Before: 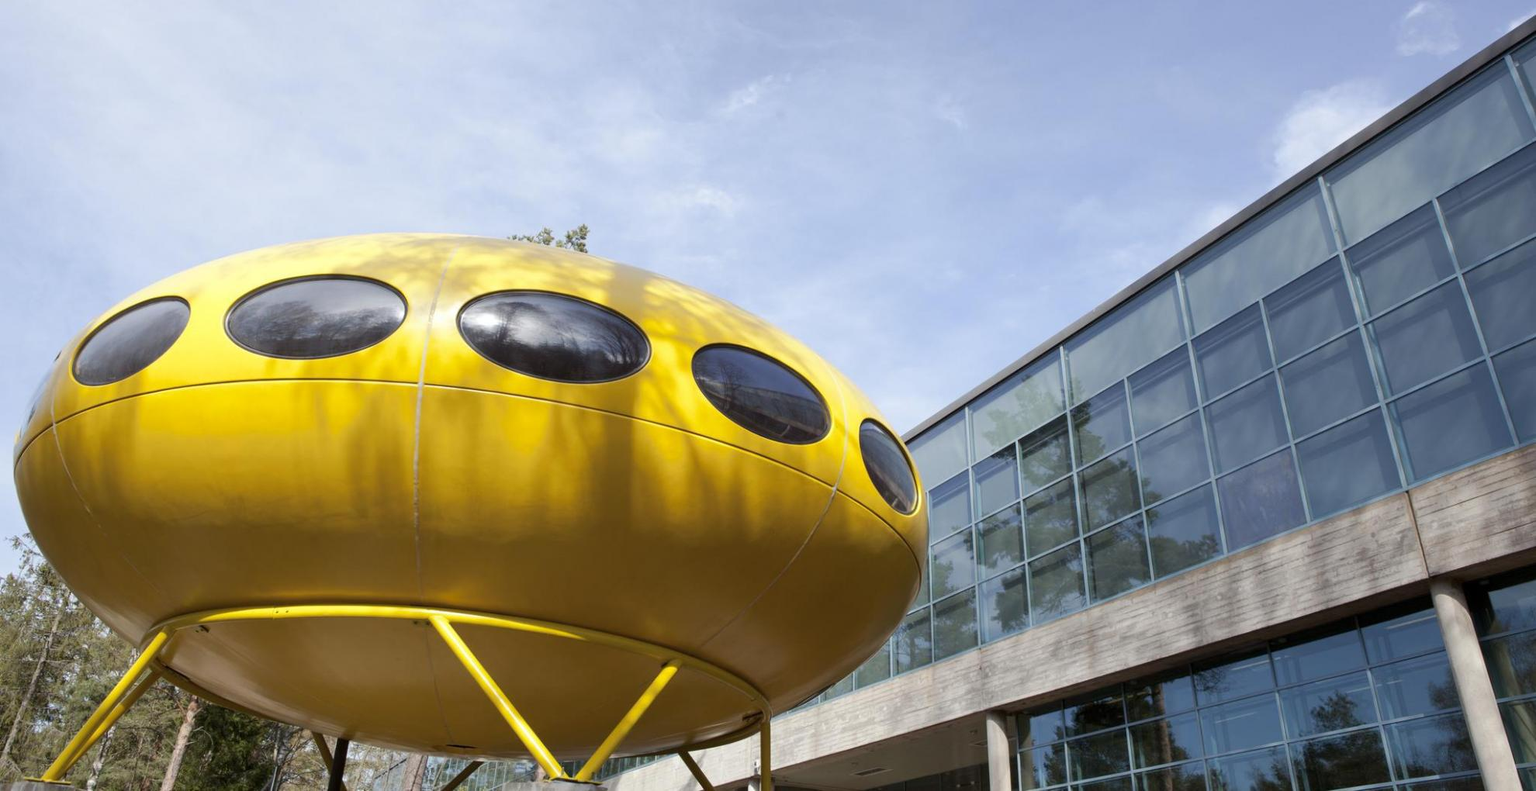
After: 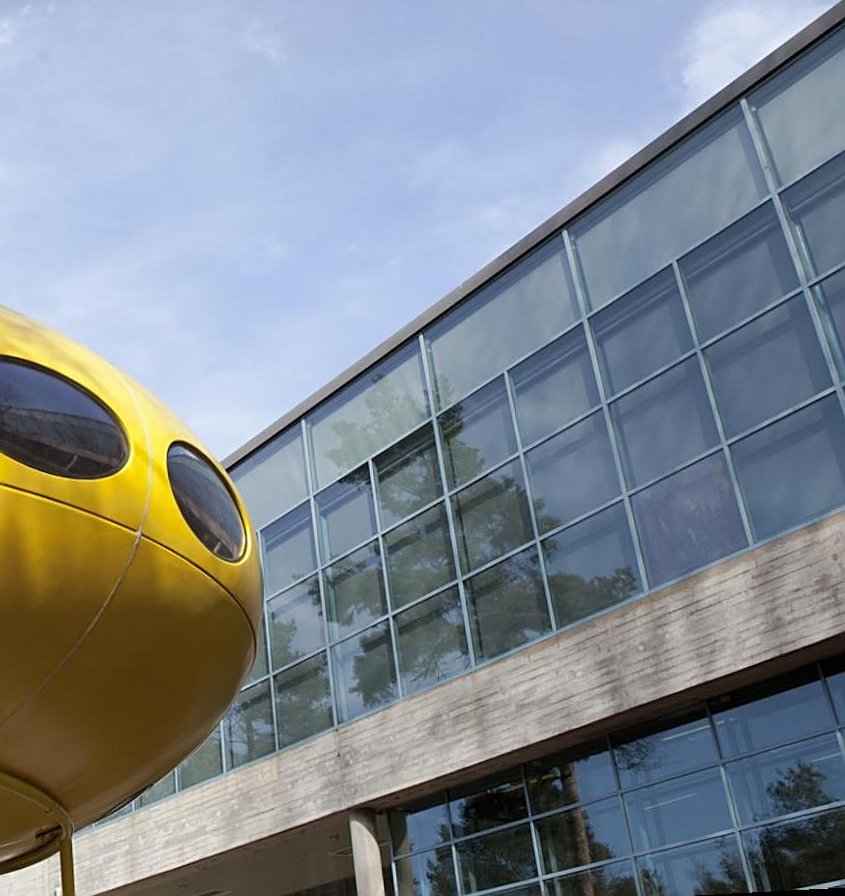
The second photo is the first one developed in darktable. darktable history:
sharpen: on, module defaults
crop: left 47.628%, top 6.643%, right 7.874%
exposure: exposure -0.01 EV, compensate highlight preservation false
rotate and perspective: rotation -3°, crop left 0.031, crop right 0.968, crop top 0.07, crop bottom 0.93
